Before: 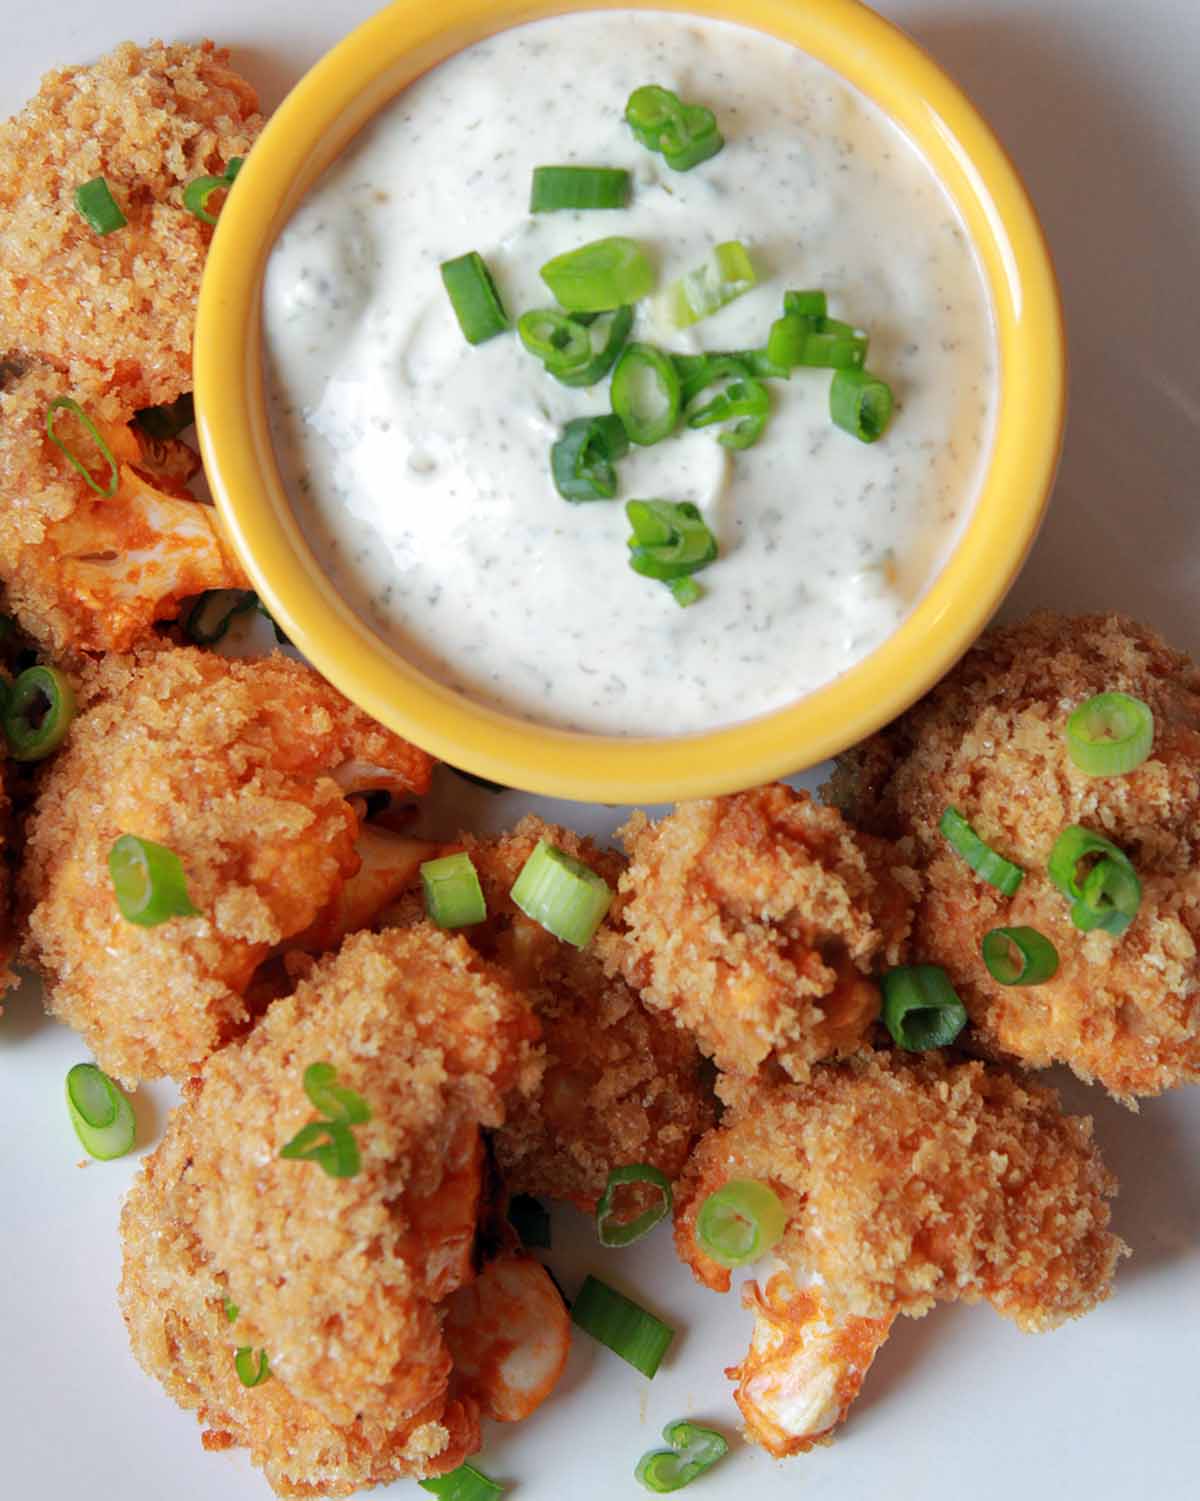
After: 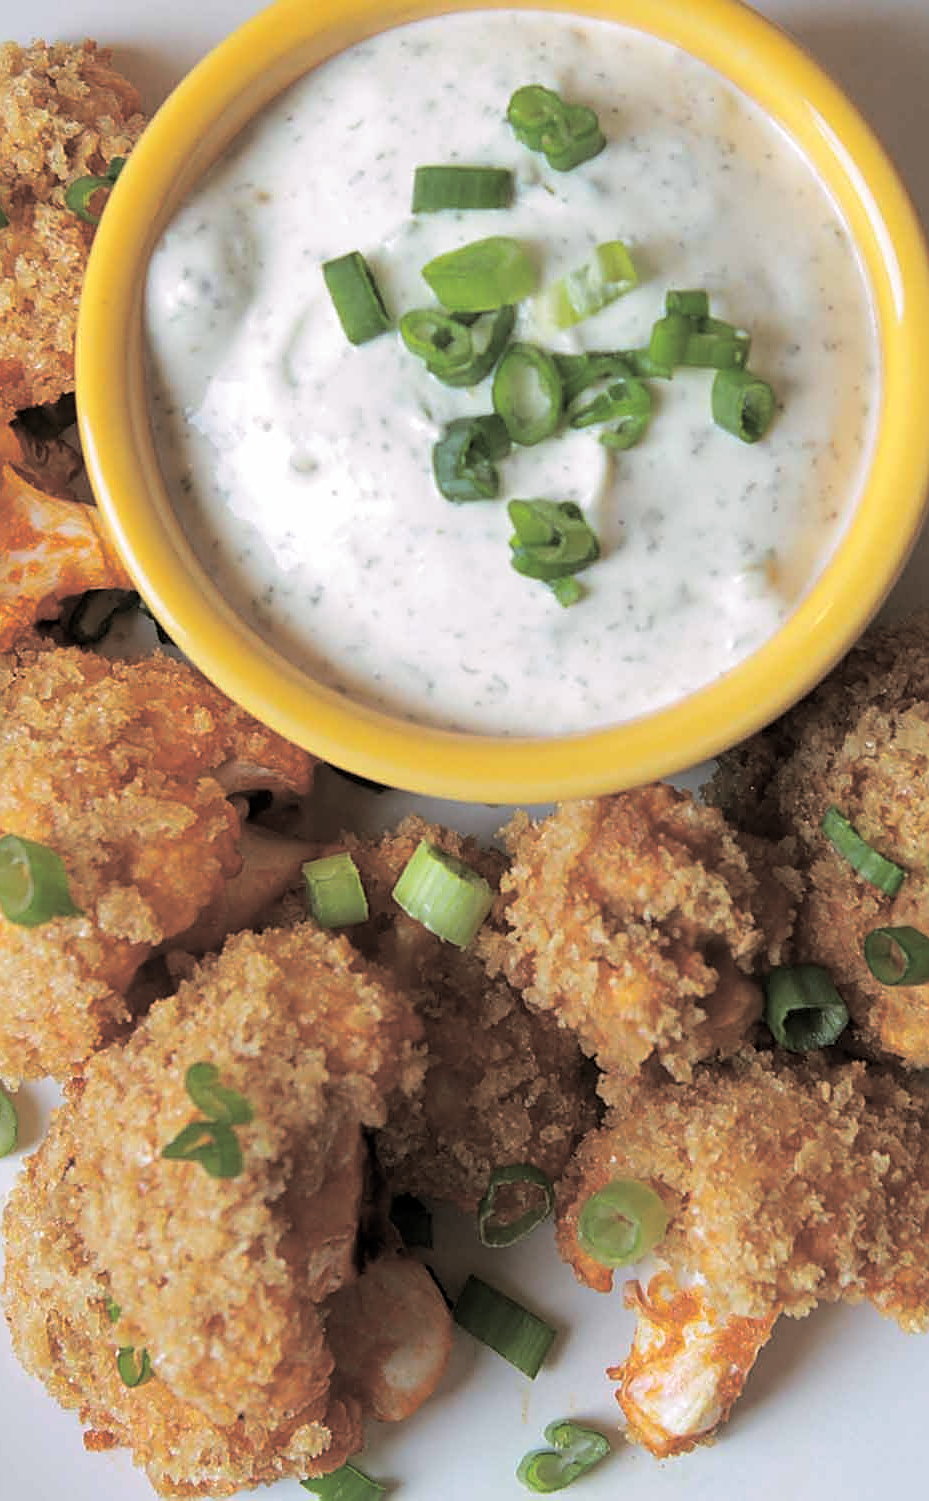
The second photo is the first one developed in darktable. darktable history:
crop: left 9.88%, right 12.664%
split-toning: shadows › hue 46.8°, shadows › saturation 0.17, highlights › hue 316.8°, highlights › saturation 0.27, balance -51.82
sharpen: on, module defaults
